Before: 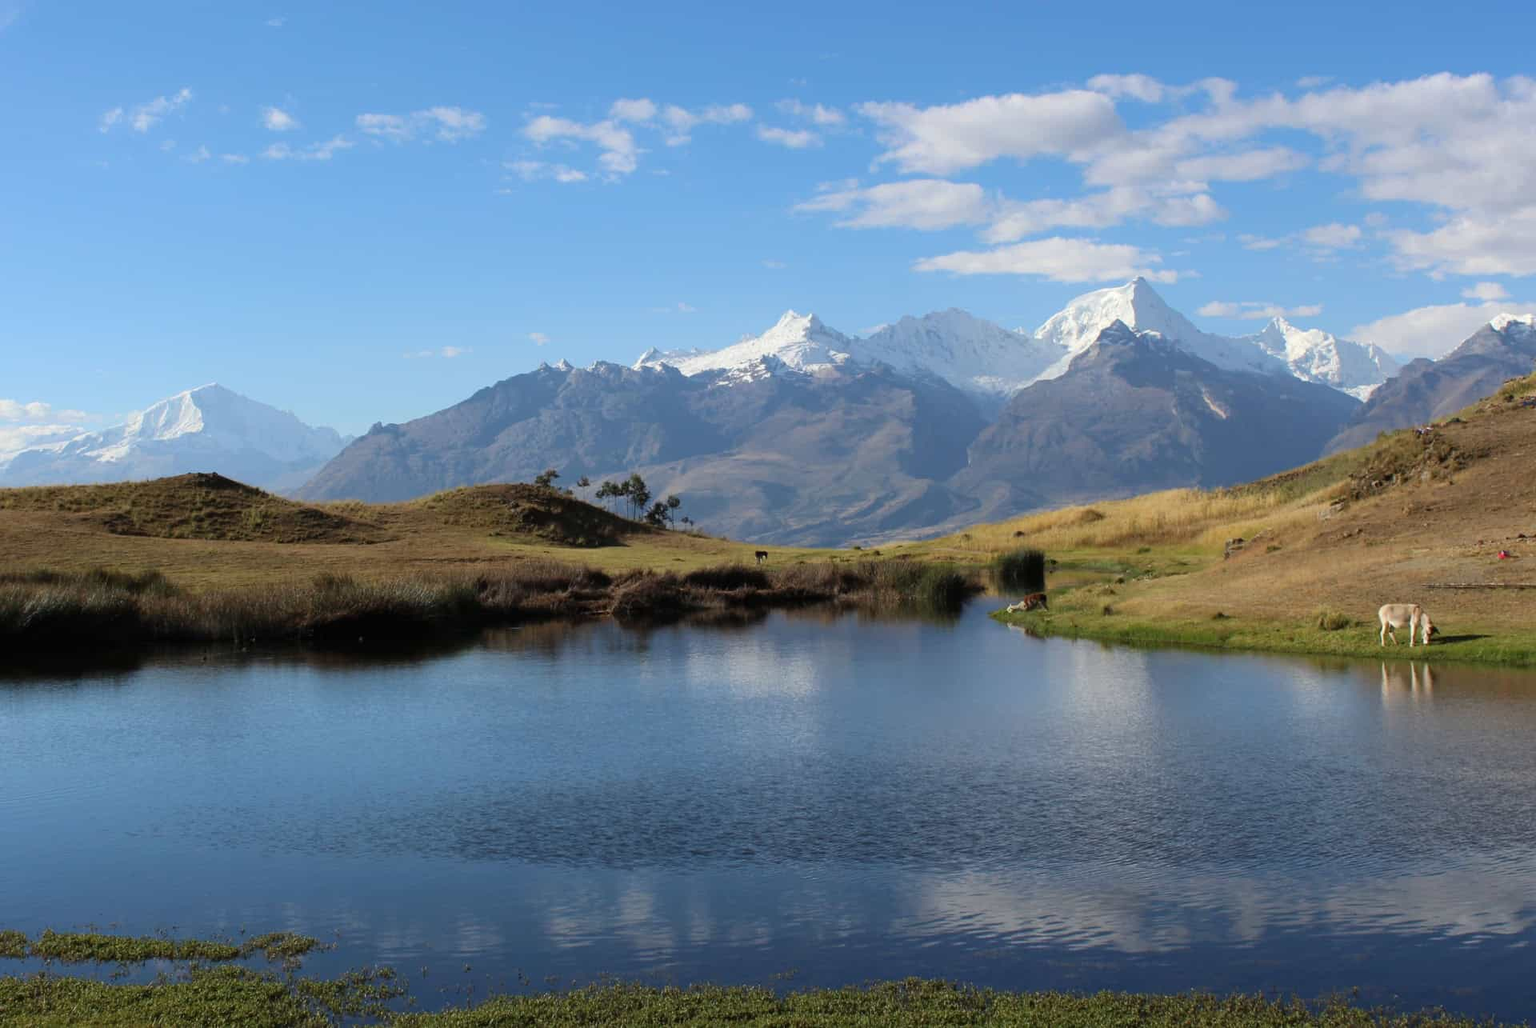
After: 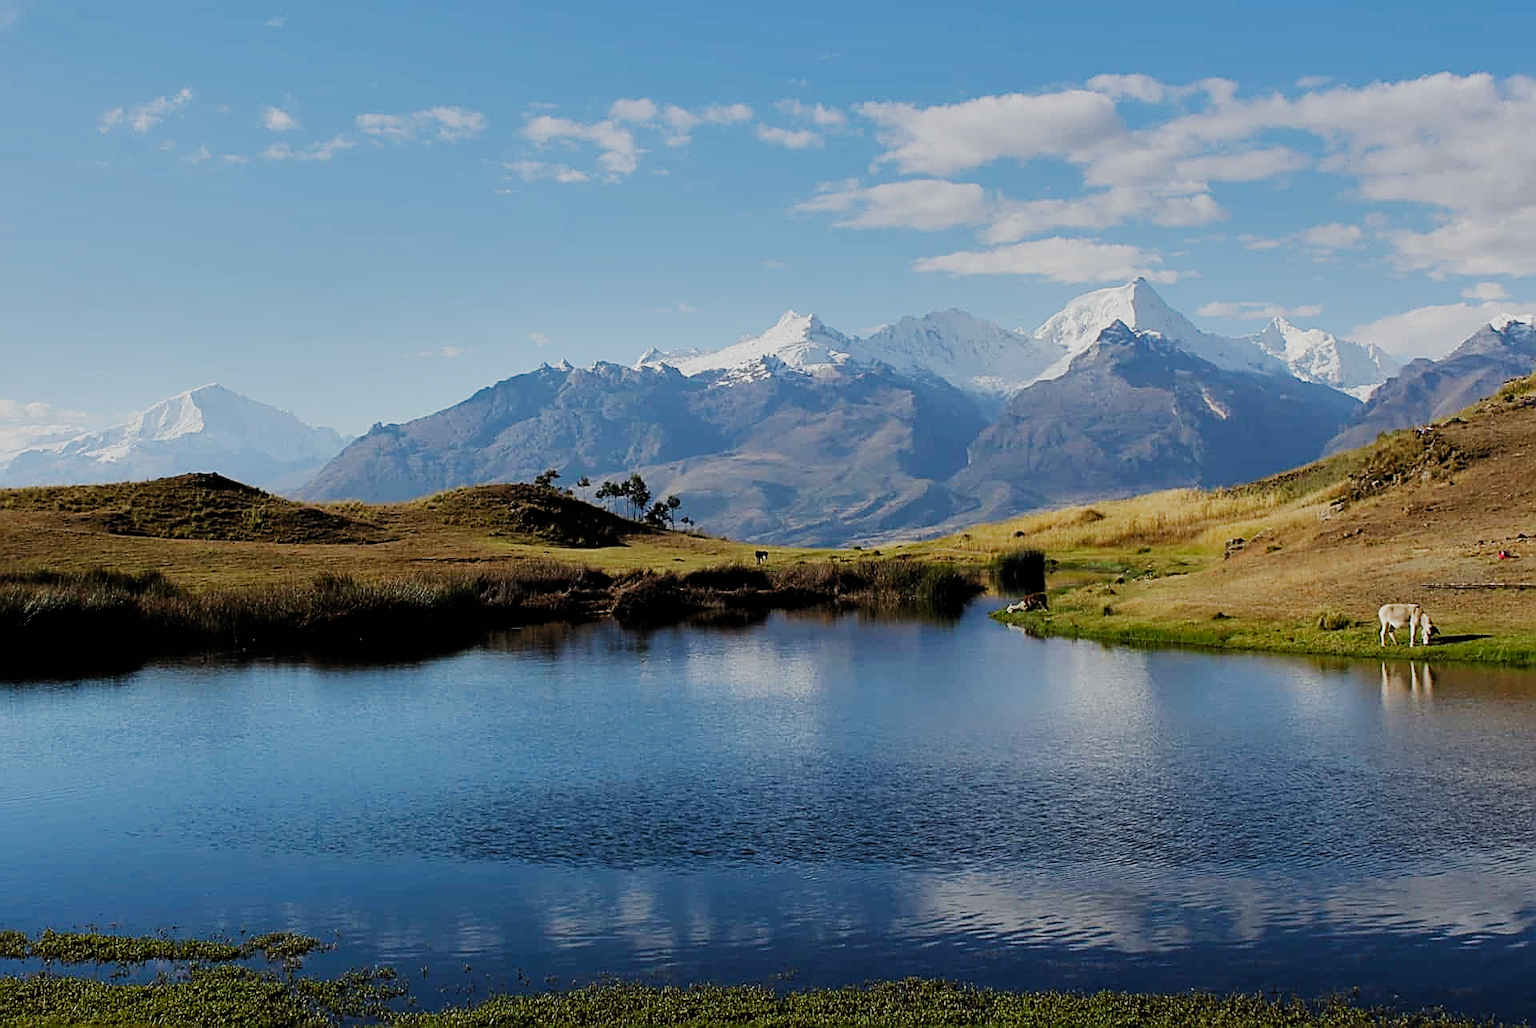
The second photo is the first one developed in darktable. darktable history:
sharpen: amount 0.99
shadows and highlights: shadows 5.87, highlights color adjustment 52.14%, soften with gaussian
filmic rgb: black relative exposure -5.04 EV, white relative exposure 4 EV, hardness 2.88, contrast 1.296, preserve chrominance no, color science v5 (2021), iterations of high-quality reconstruction 0, contrast in shadows safe, contrast in highlights safe
